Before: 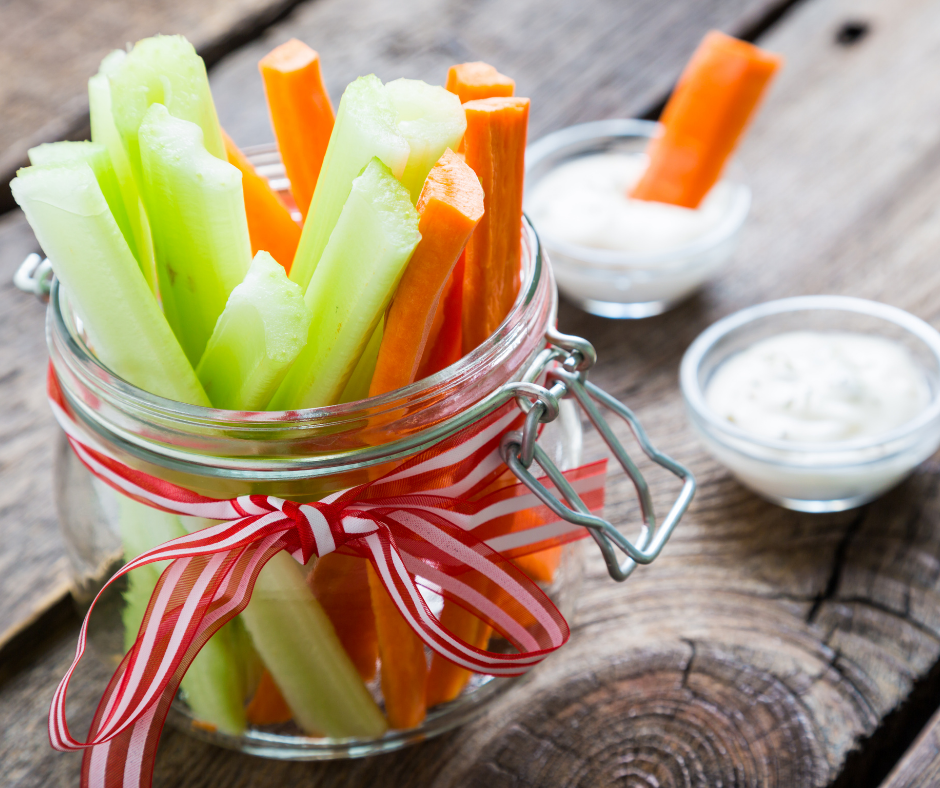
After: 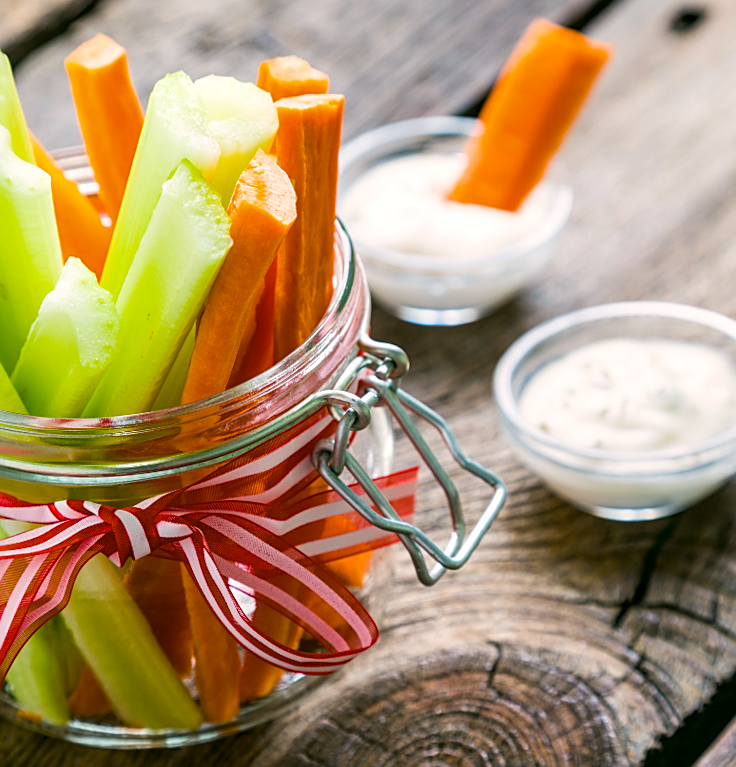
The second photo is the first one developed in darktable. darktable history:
rotate and perspective: rotation 0.074°, lens shift (vertical) 0.096, lens shift (horizontal) -0.041, crop left 0.043, crop right 0.952, crop top 0.024, crop bottom 0.979
local contrast: on, module defaults
contrast brightness saturation: saturation -0.1
sharpen: on, module defaults
contrast equalizer: y [[0.5 ×6], [0.5 ×6], [0.5, 0.5, 0.501, 0.545, 0.707, 0.863], [0 ×6], [0 ×6]]
color correction: highlights a* 4.02, highlights b* 4.98, shadows a* -7.55, shadows b* 4.98
crop: left 17.582%, bottom 0.031%
color balance rgb: linear chroma grading › global chroma 15%, perceptual saturation grading › global saturation 30%
